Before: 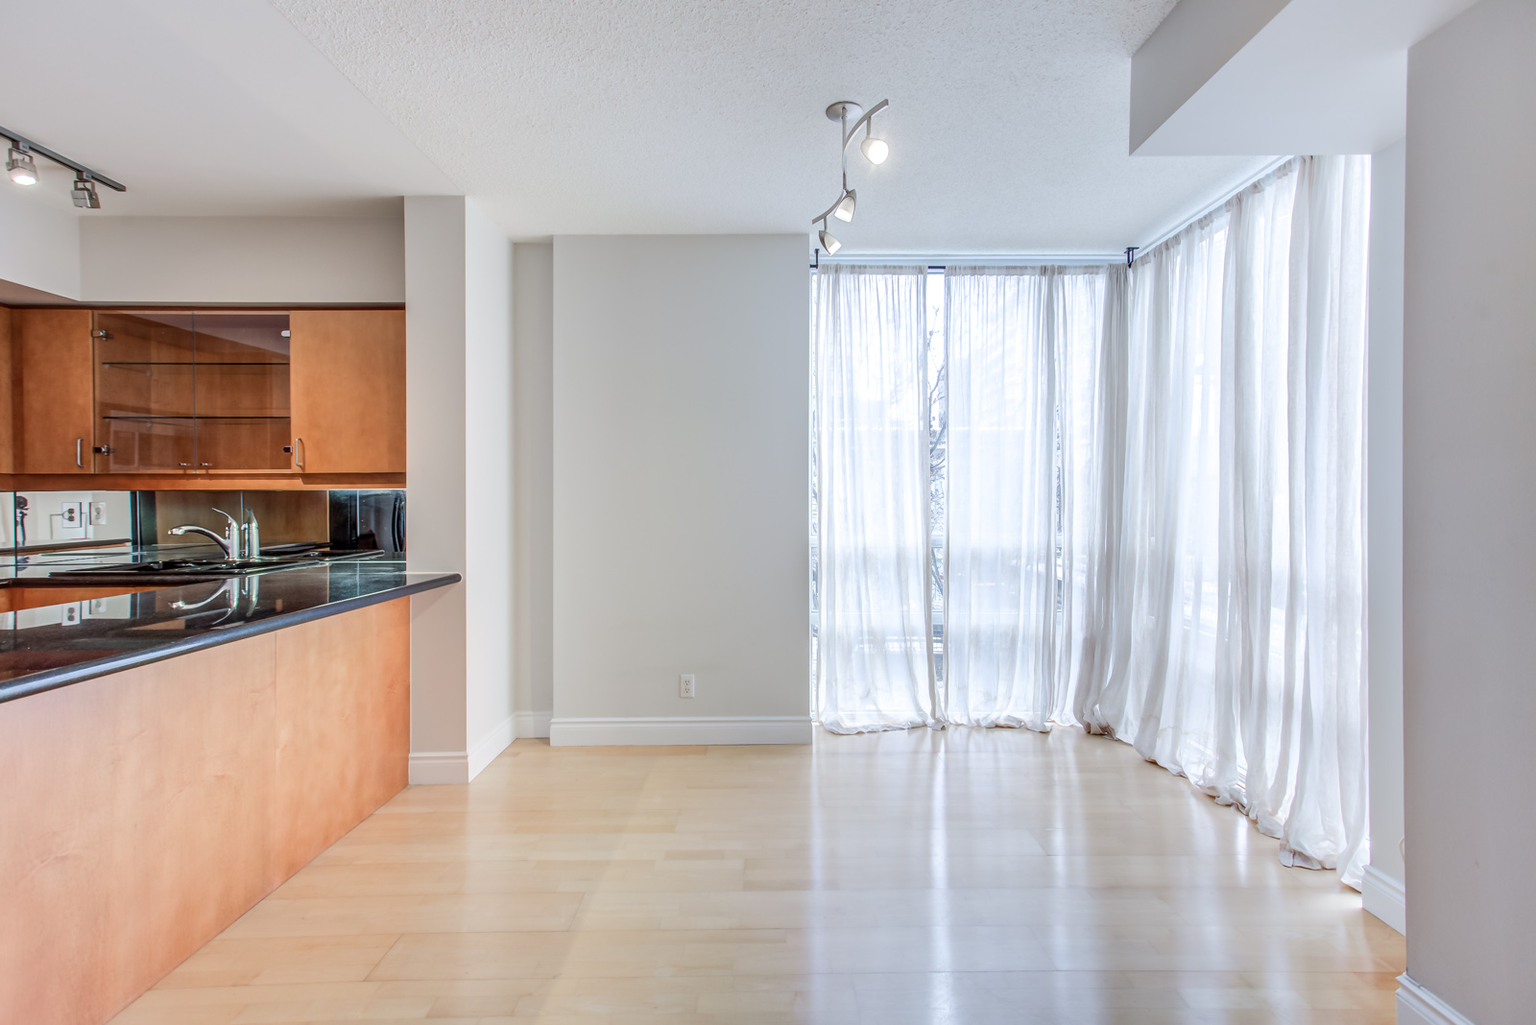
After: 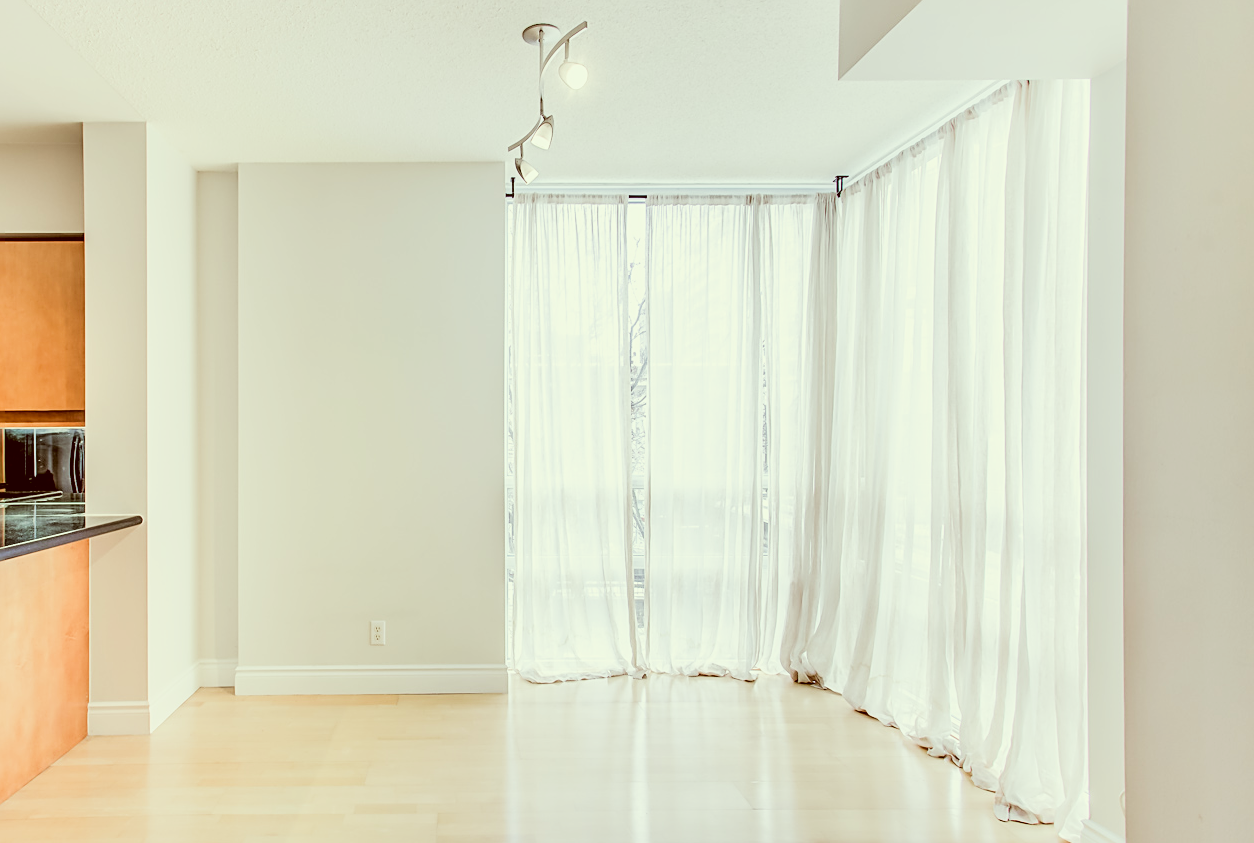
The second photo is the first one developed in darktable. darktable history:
exposure: black level correction 0, exposure 0.696 EV, compensate exposure bias true, compensate highlight preservation false
crop and rotate: left 21.168%, top 7.736%, right 0.402%, bottom 13.31%
color correction: highlights a* -6.13, highlights b* 9.43, shadows a* 10.65, shadows b* 23.56
sharpen: on, module defaults
filmic rgb: black relative exposure -5.08 EV, white relative exposure 3.97 EV, hardness 2.9, contrast 1.301, highlights saturation mix -31.02%
